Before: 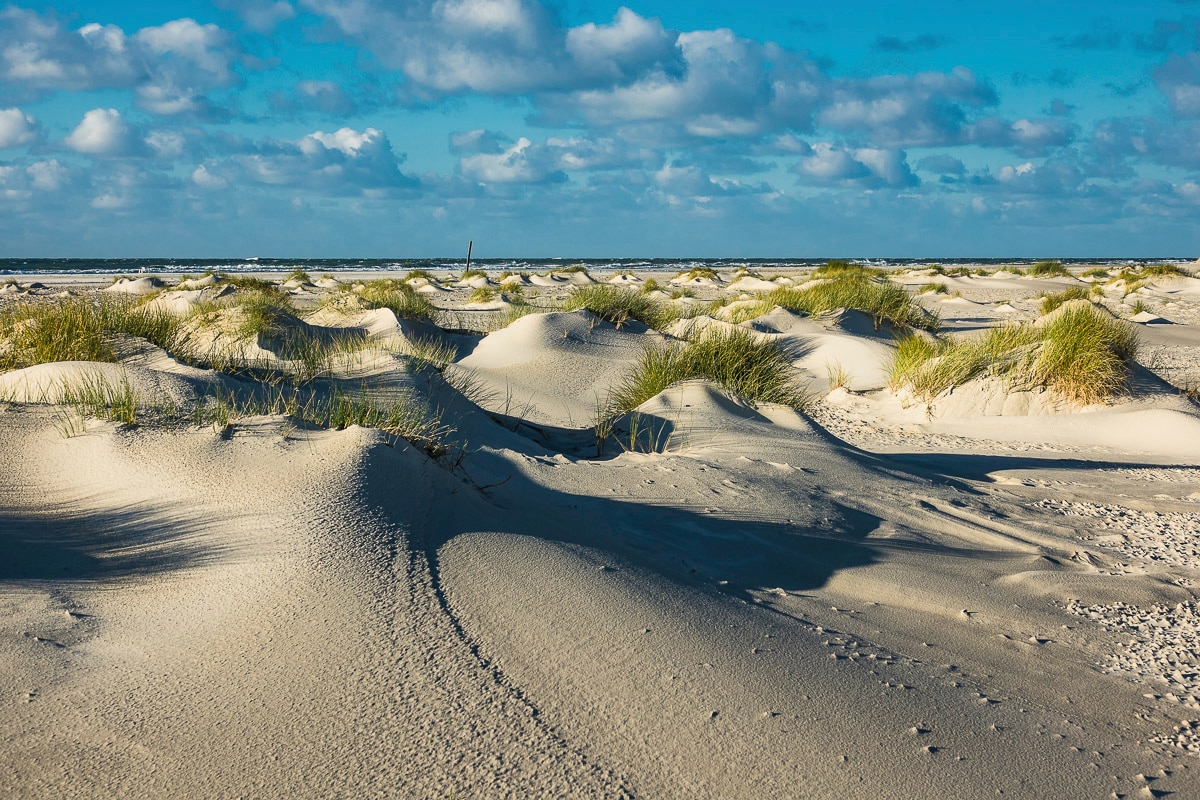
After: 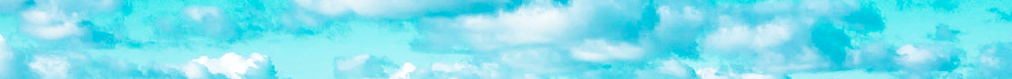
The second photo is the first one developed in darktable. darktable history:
crop and rotate: left 9.644%, top 9.491%, right 6.021%, bottom 80.509%
color balance: contrast 10%
color zones: curves: ch1 [(0.235, 0.558) (0.75, 0.5)]; ch2 [(0.25, 0.462) (0.749, 0.457)], mix 25.94%
base curve: curves: ch0 [(0, 0.003) (0.001, 0.002) (0.006, 0.004) (0.02, 0.022) (0.048, 0.086) (0.094, 0.234) (0.162, 0.431) (0.258, 0.629) (0.385, 0.8) (0.548, 0.918) (0.751, 0.988) (1, 1)], preserve colors none
